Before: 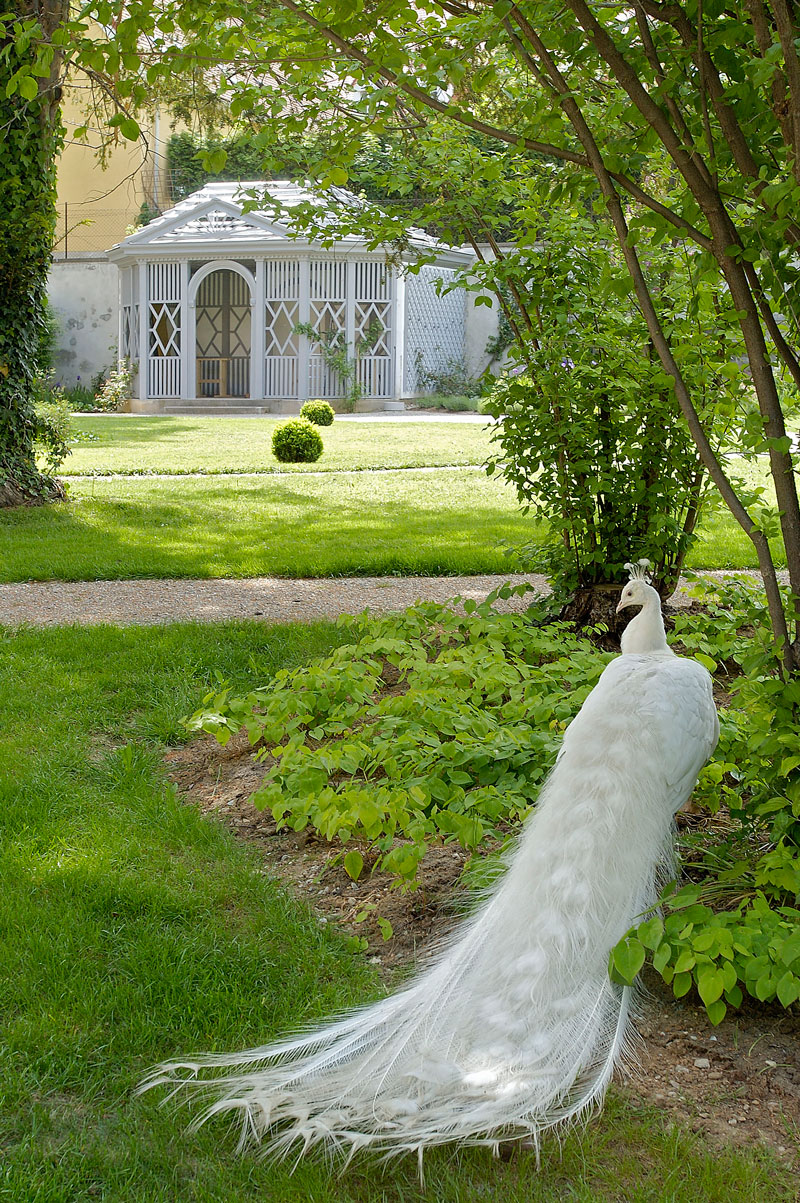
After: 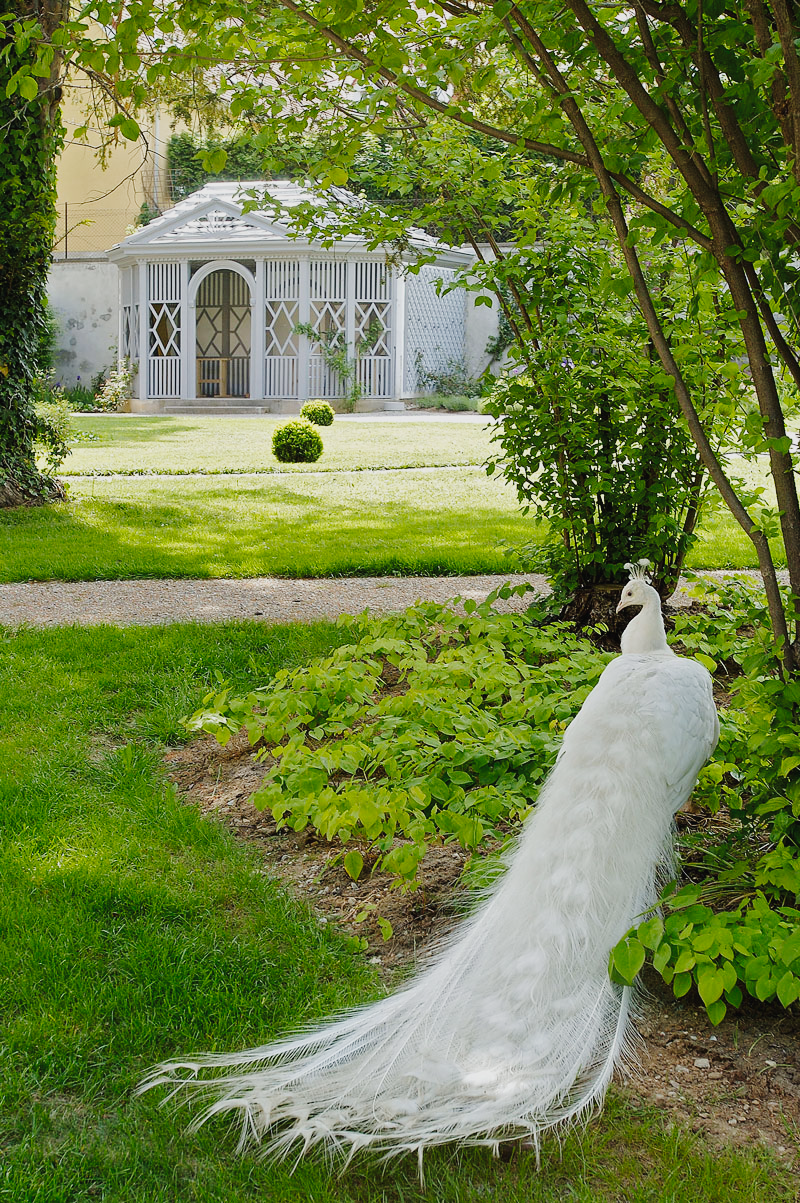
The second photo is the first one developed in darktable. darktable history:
contrast brightness saturation: saturation -0.038
tone curve: curves: ch0 [(0, 0.019) (0.204, 0.162) (0.491, 0.519) (0.748, 0.765) (1, 0.919)]; ch1 [(0, 0) (0.179, 0.173) (0.322, 0.32) (0.442, 0.447) (0.496, 0.504) (0.566, 0.585) (0.761, 0.803) (1, 1)]; ch2 [(0, 0) (0.434, 0.447) (0.483, 0.487) (0.555, 0.563) (0.697, 0.68) (1, 1)], preserve colors none
